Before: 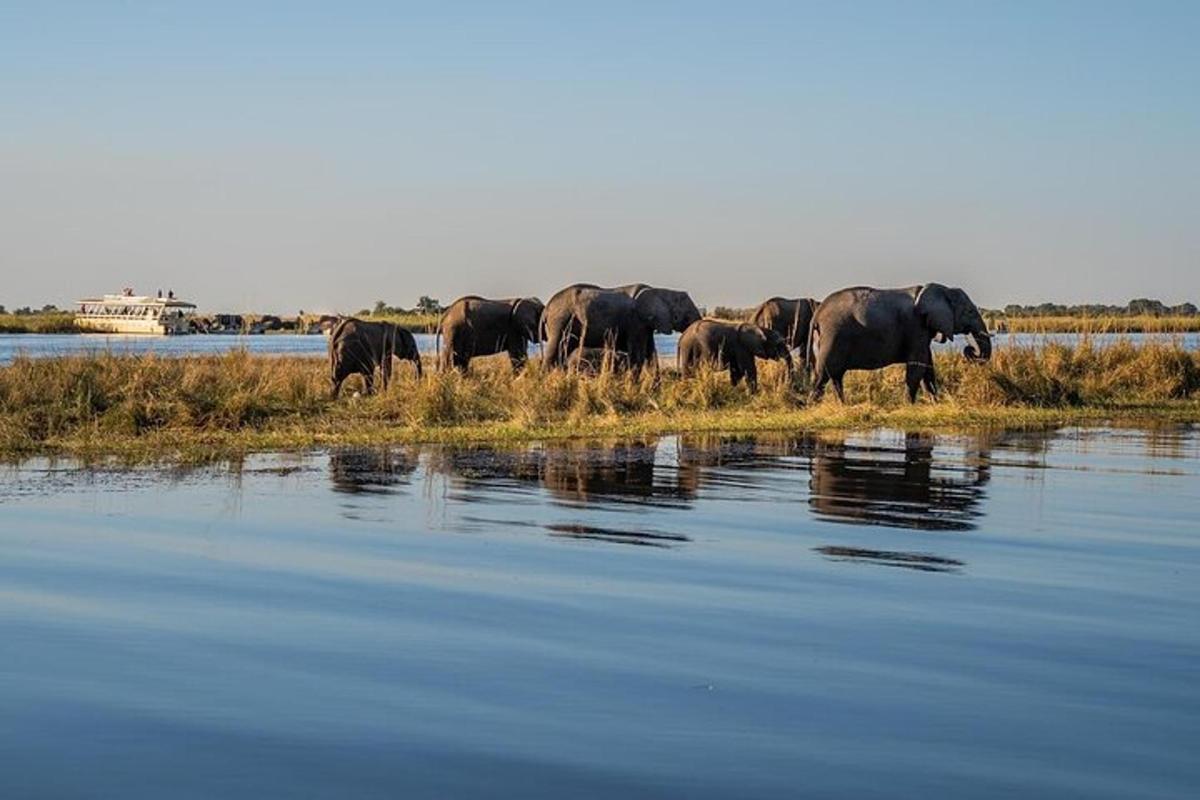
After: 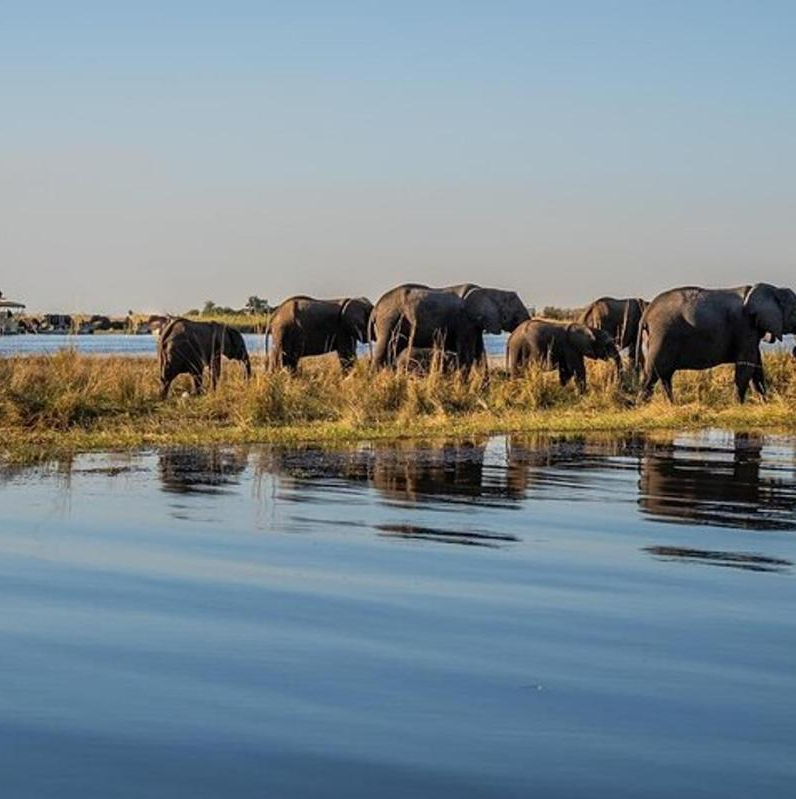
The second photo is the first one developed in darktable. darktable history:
exposure: compensate highlight preservation false
crop and rotate: left 14.301%, right 19.361%
